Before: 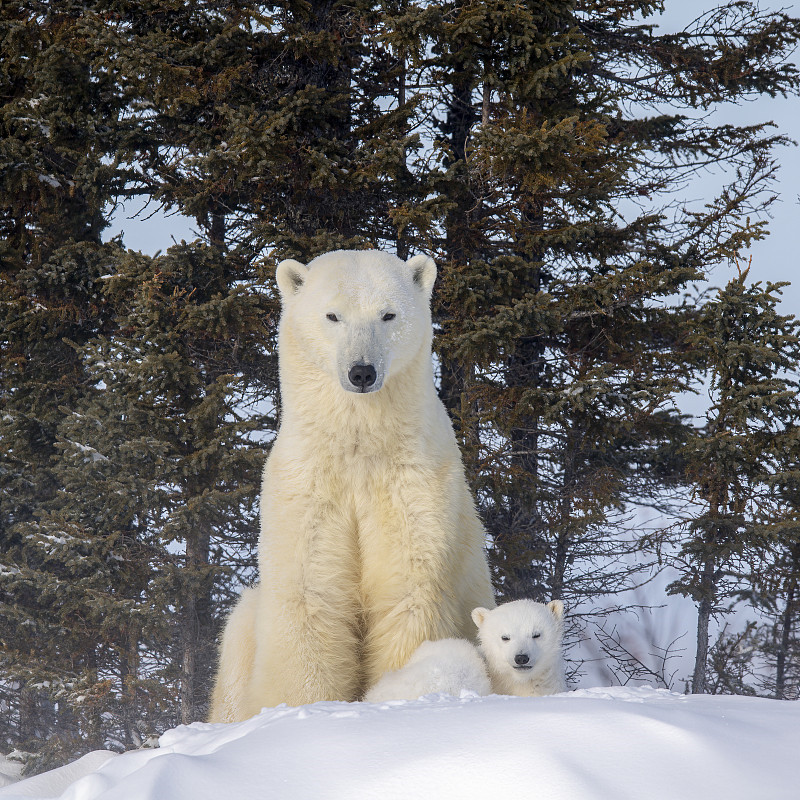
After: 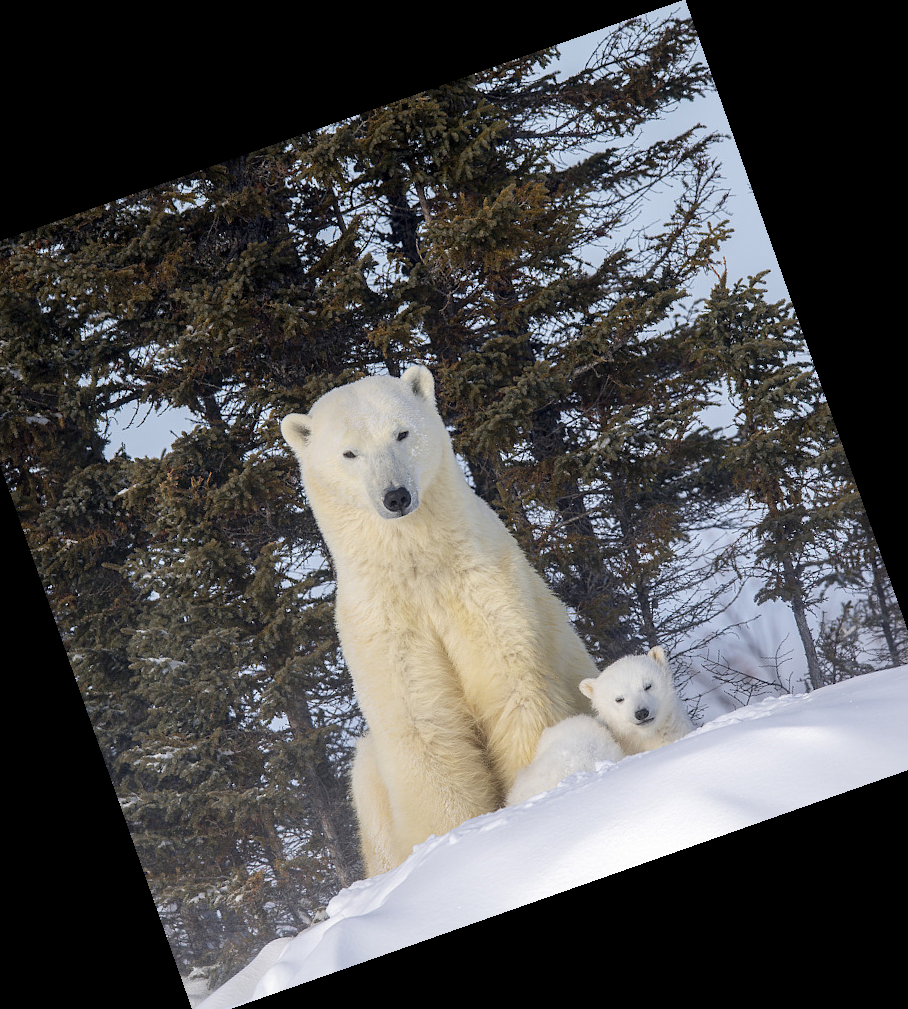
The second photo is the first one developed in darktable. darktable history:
exposure: exposure 0.02 EV, compensate highlight preservation false
crop and rotate: angle 19.43°, left 6.812%, right 4.125%, bottom 1.087%
